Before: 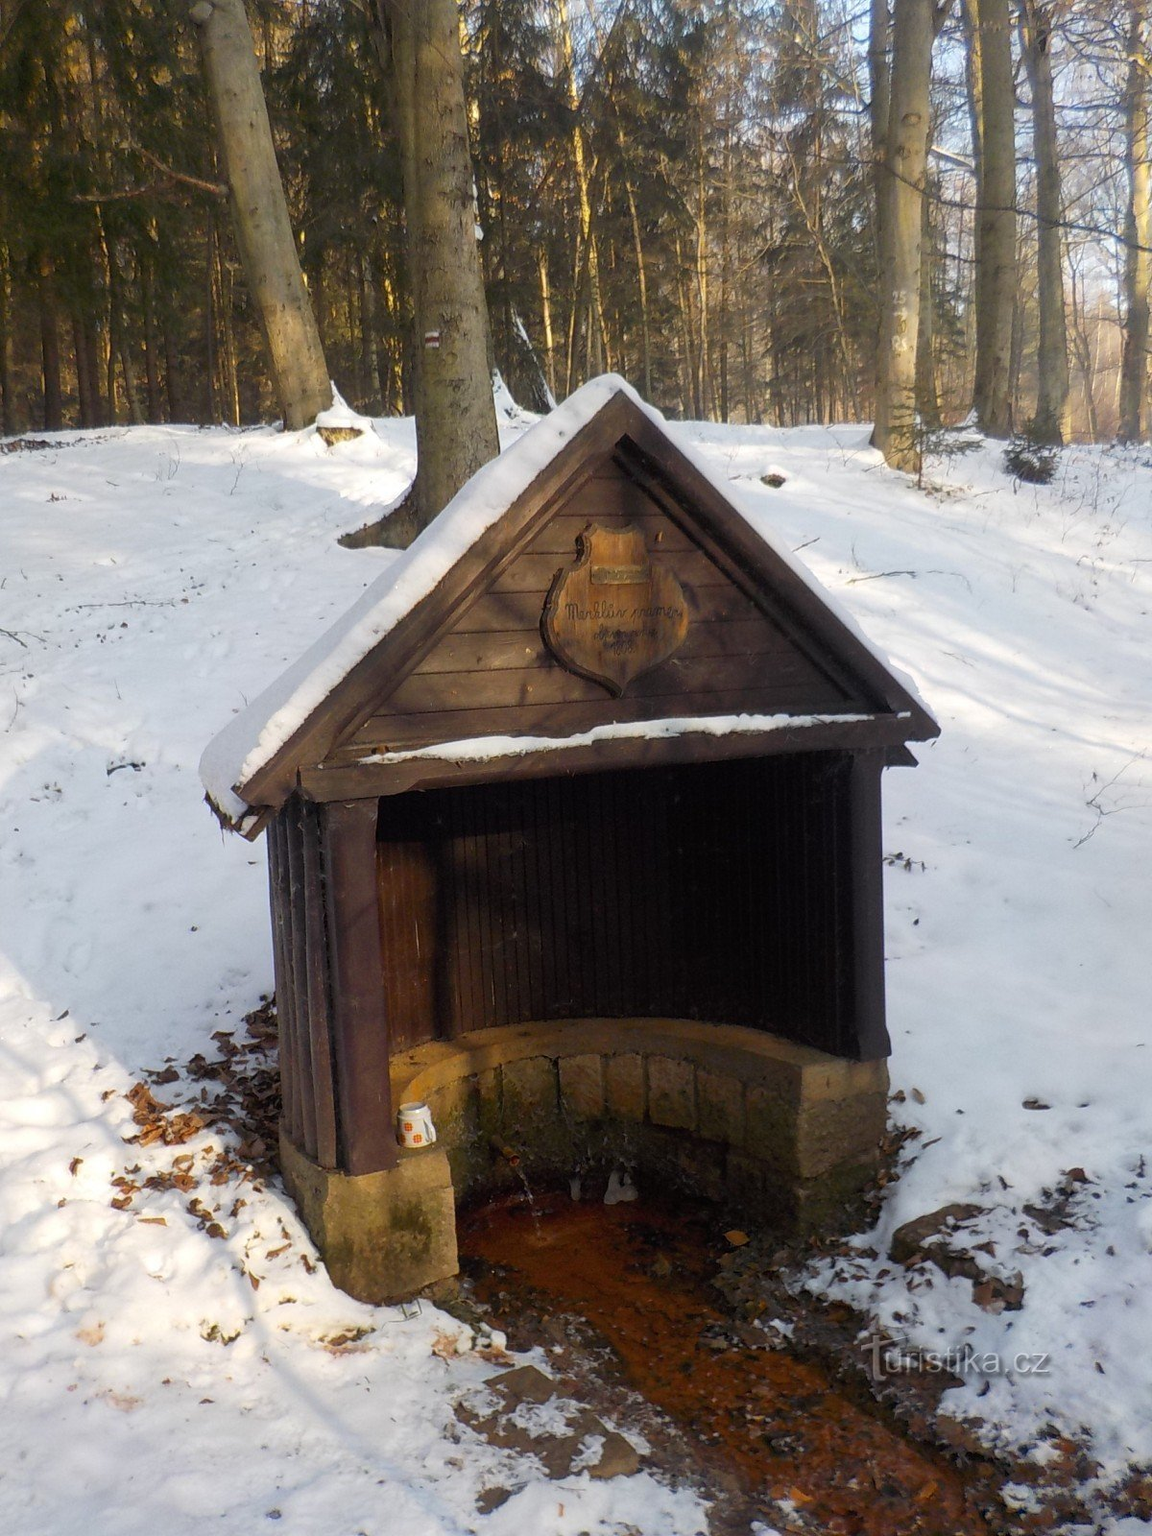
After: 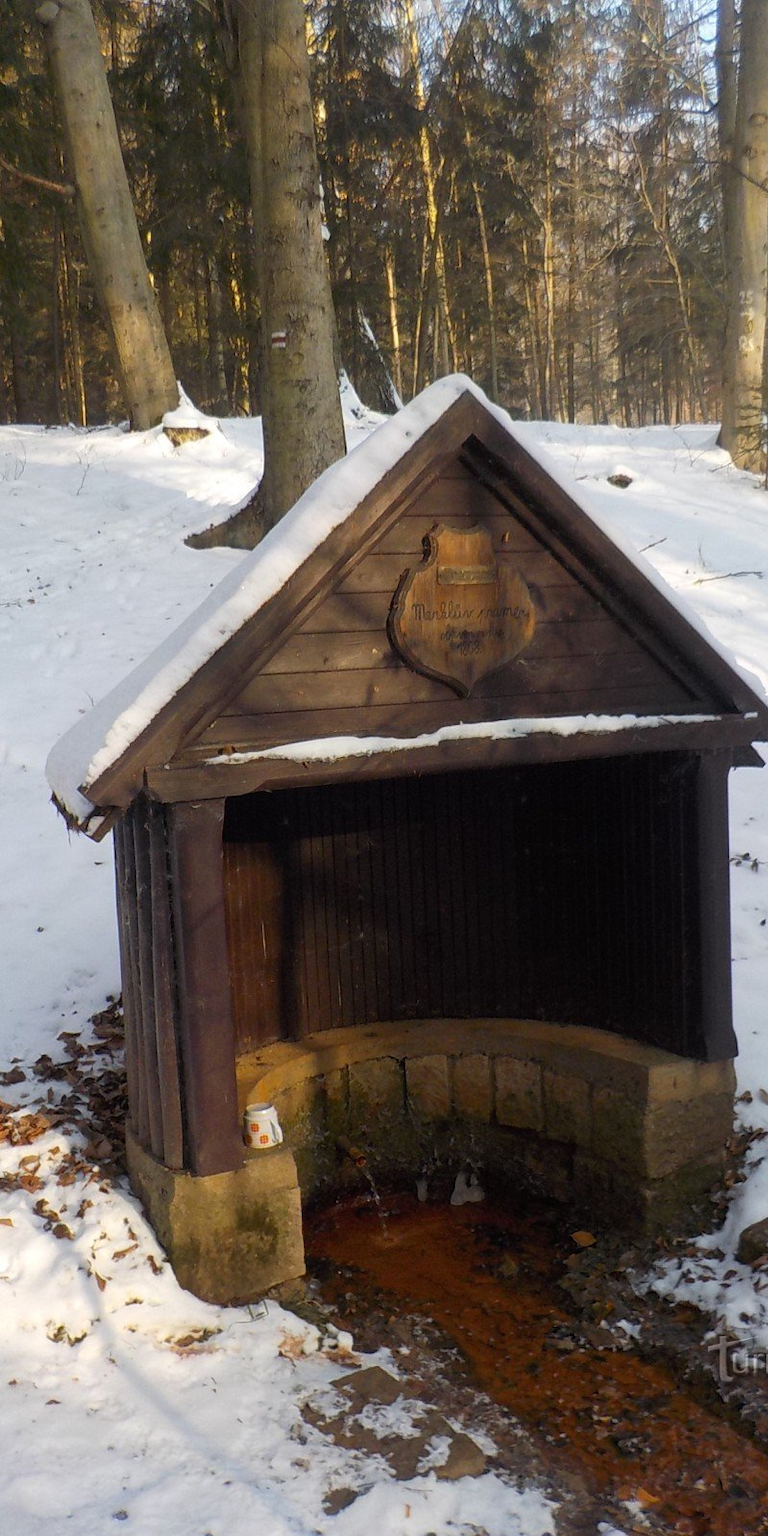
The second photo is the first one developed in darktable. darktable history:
crop and rotate: left 13.369%, right 19.963%
